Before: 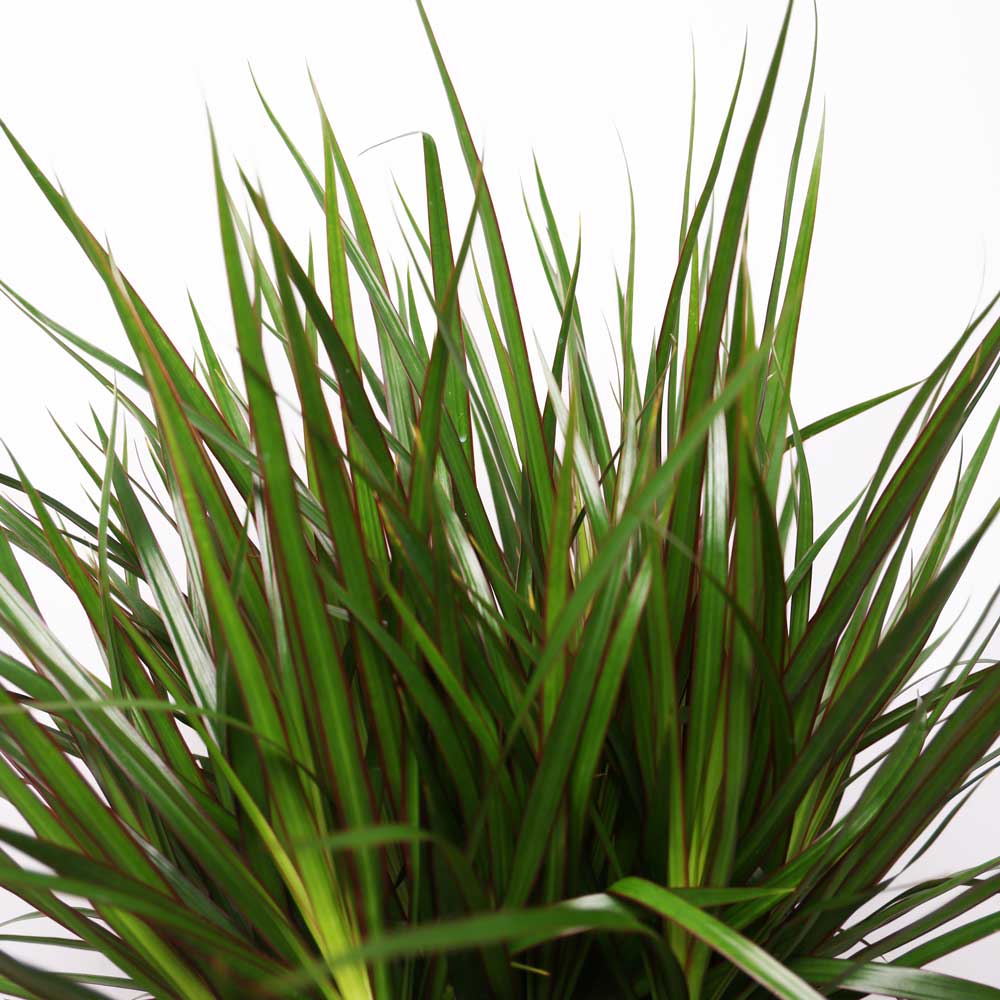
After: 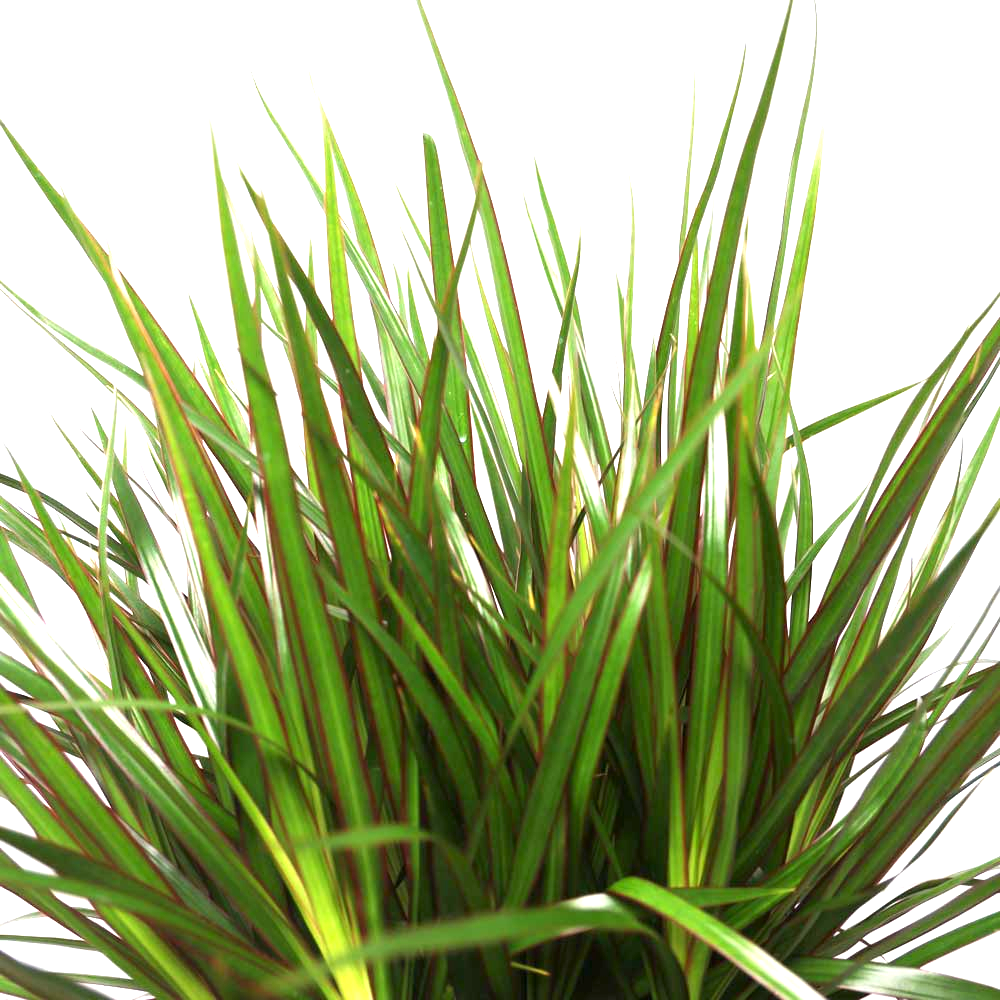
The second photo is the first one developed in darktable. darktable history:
exposure: exposure 1.211 EV, compensate exposure bias true, compensate highlight preservation false
tone equalizer: on, module defaults
